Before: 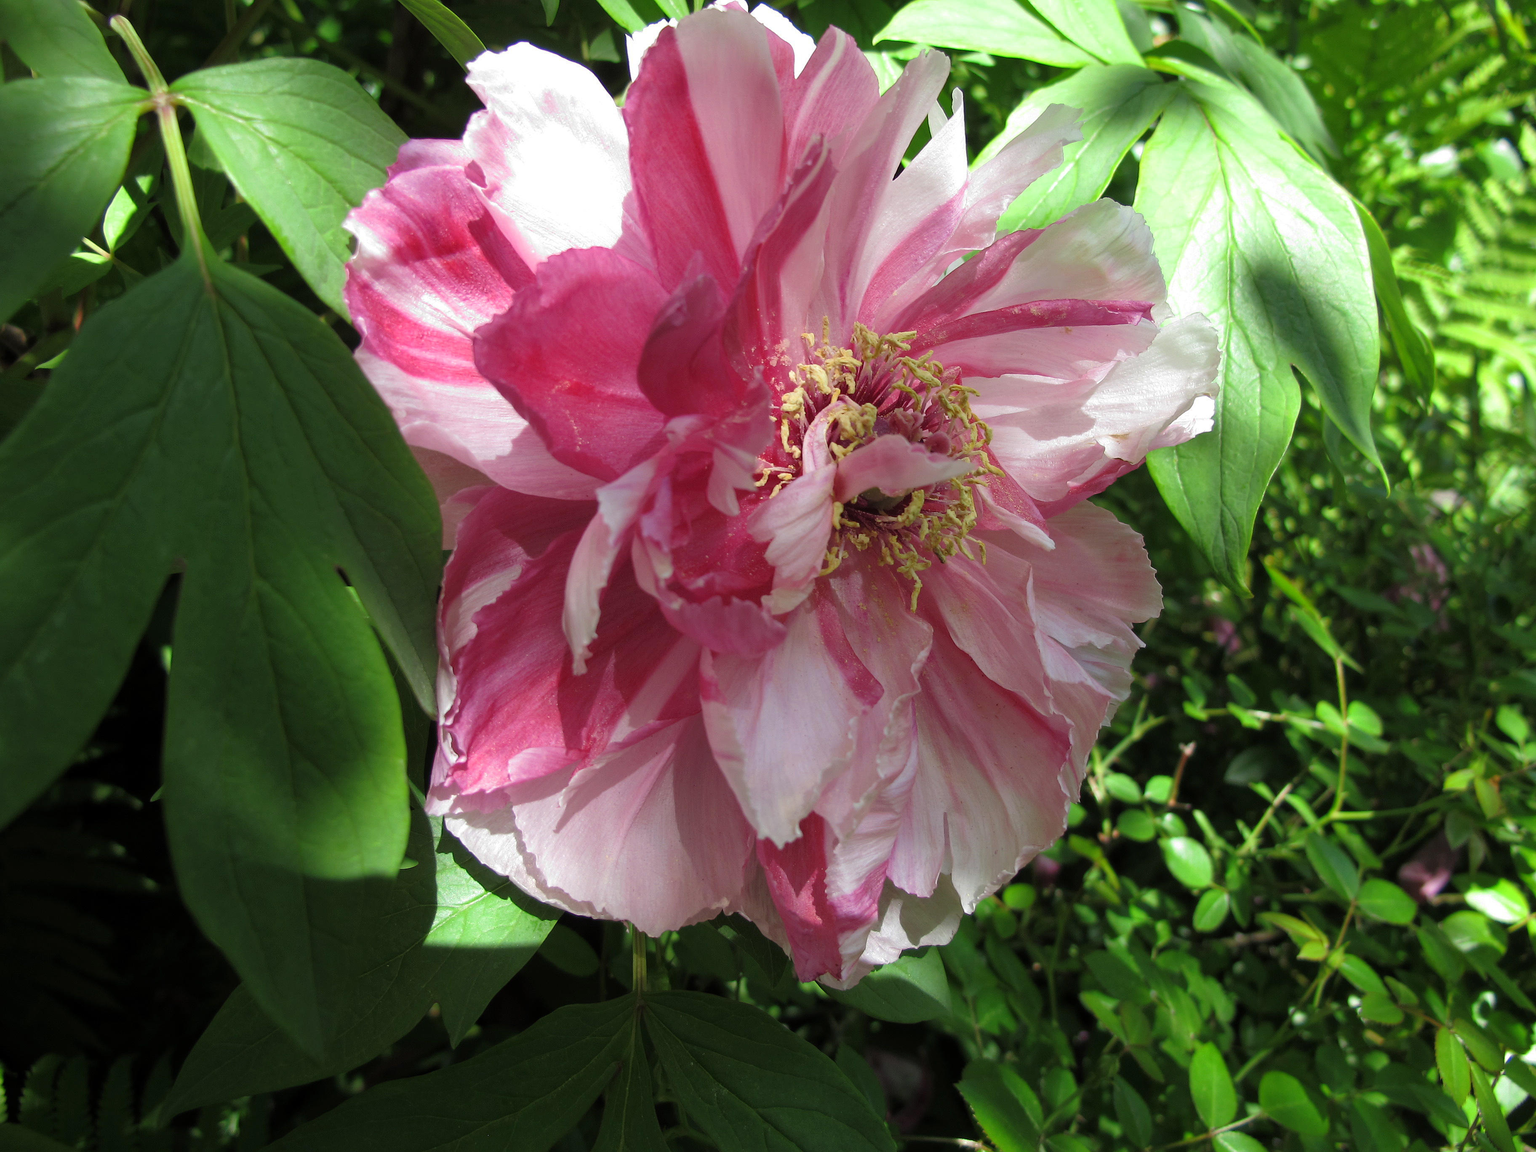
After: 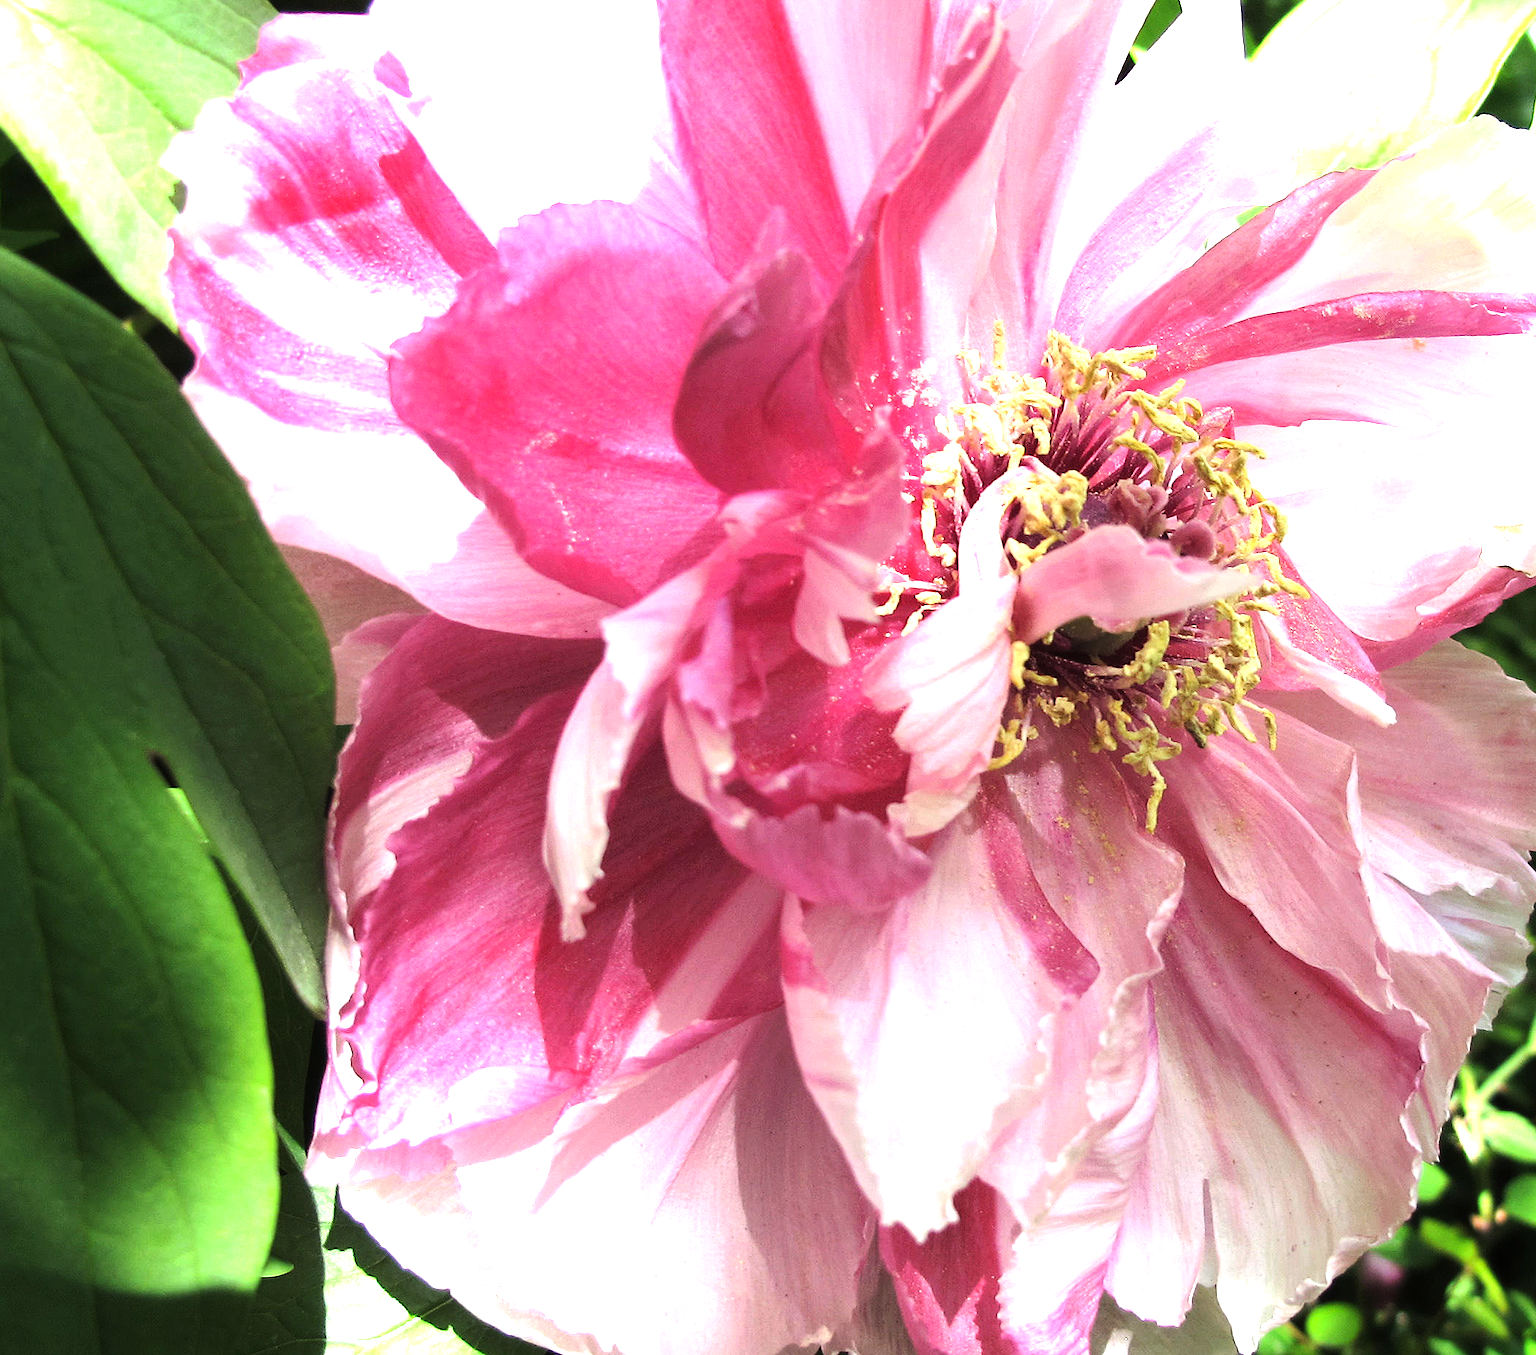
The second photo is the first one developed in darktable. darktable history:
tone equalizer: -8 EV -1.09 EV, -7 EV -1.02 EV, -6 EV -0.871 EV, -5 EV -0.615 EV, -3 EV 0.594 EV, -2 EV 0.841 EV, -1 EV 0.987 EV, +0 EV 1.08 EV, edges refinement/feathering 500, mask exposure compensation -1.57 EV, preserve details no
crop: left 16.205%, top 11.434%, right 26.026%, bottom 20.576%
exposure: black level correction 0, exposure 0.853 EV, compensate highlight preservation false
